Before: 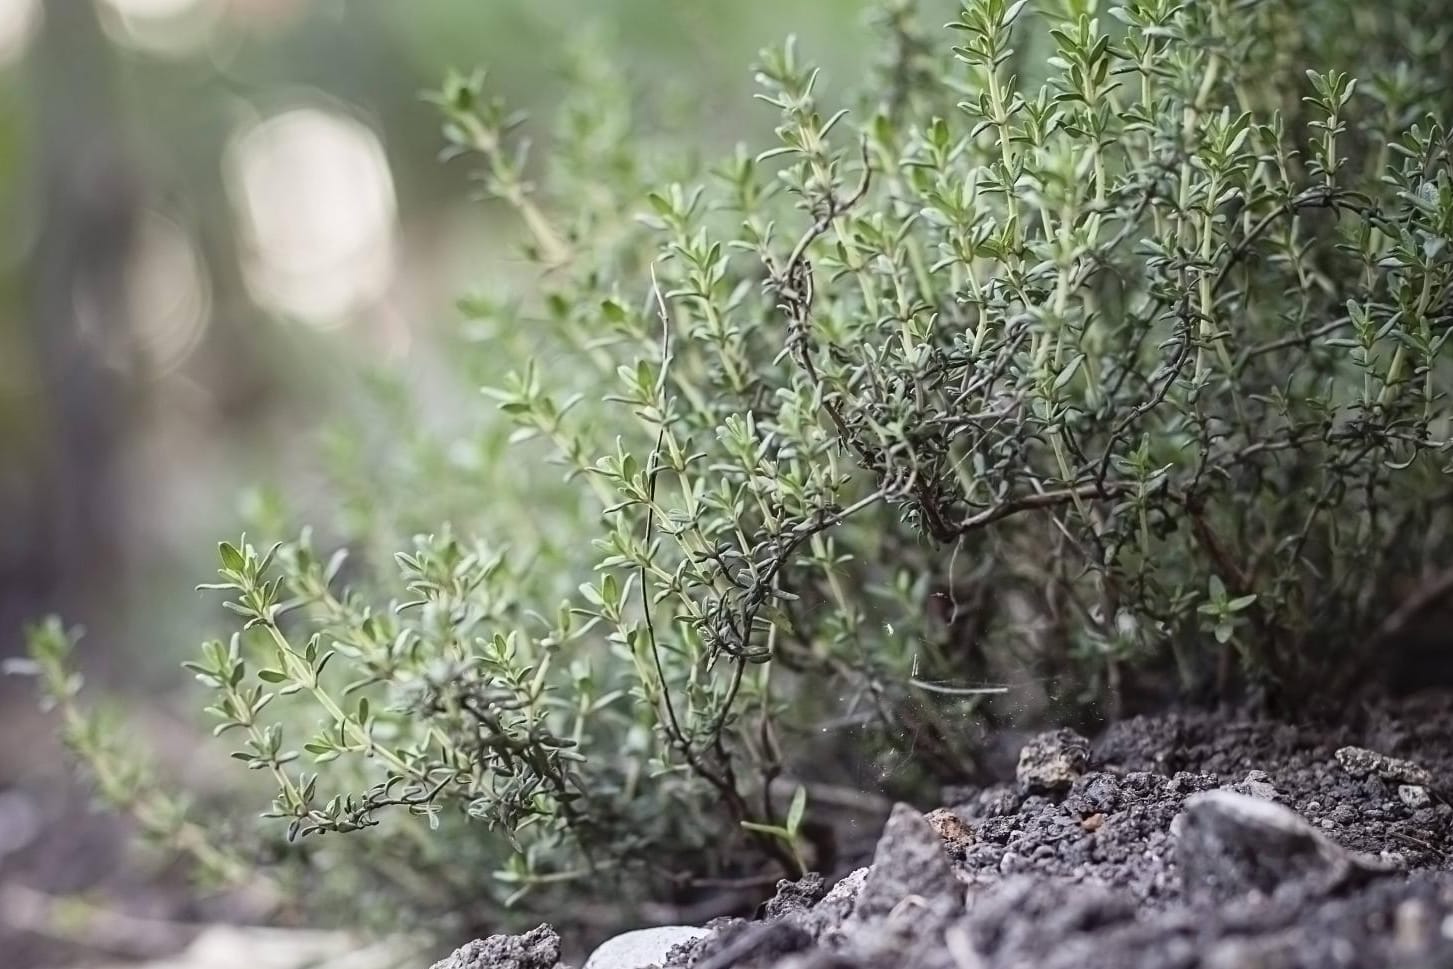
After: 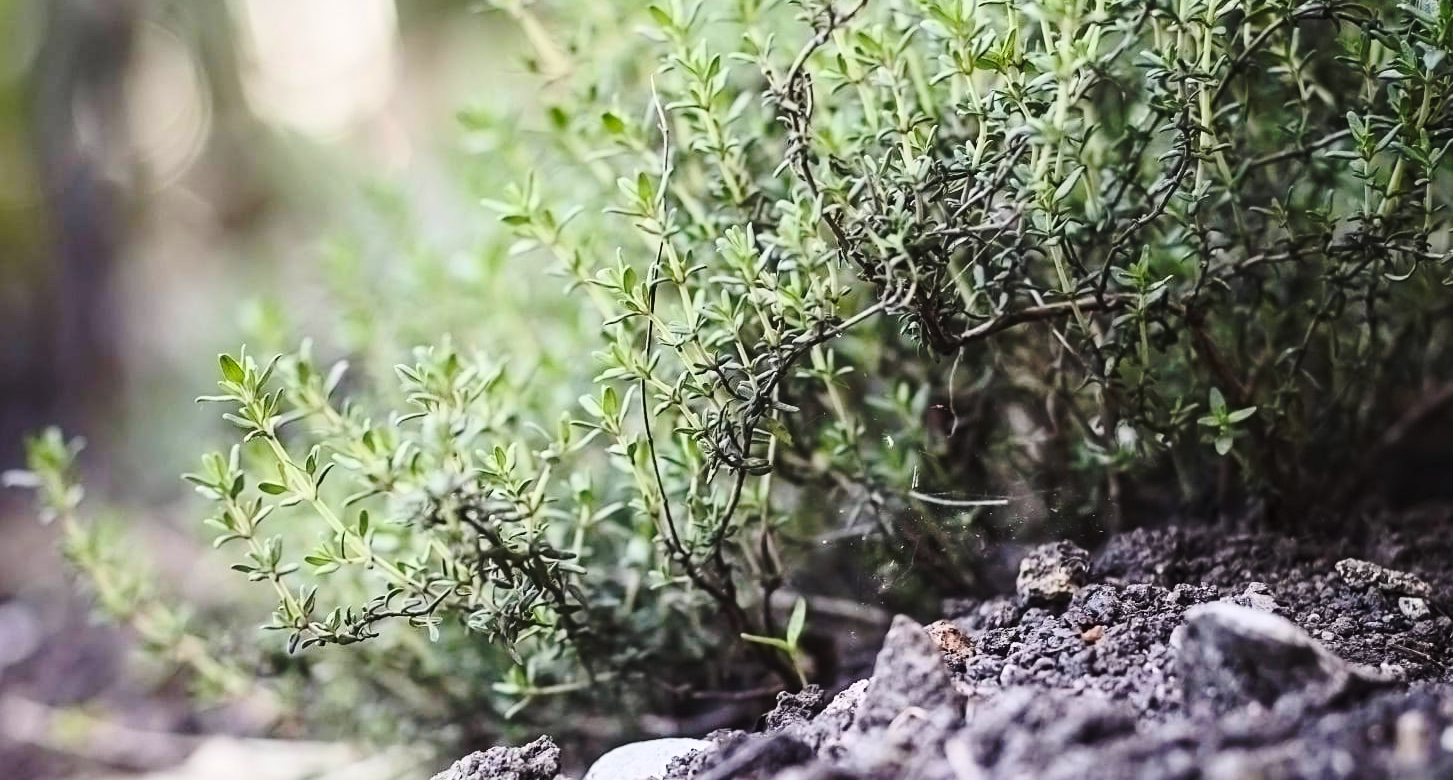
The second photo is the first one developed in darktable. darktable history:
base curve: curves: ch0 [(0, 0) (0.073, 0.04) (0.157, 0.139) (0.492, 0.492) (0.758, 0.758) (1, 1)], preserve colors none
exposure: compensate highlight preservation false
contrast brightness saturation: contrast 0.203, brightness 0.157, saturation 0.221
crop and rotate: top 19.475%
